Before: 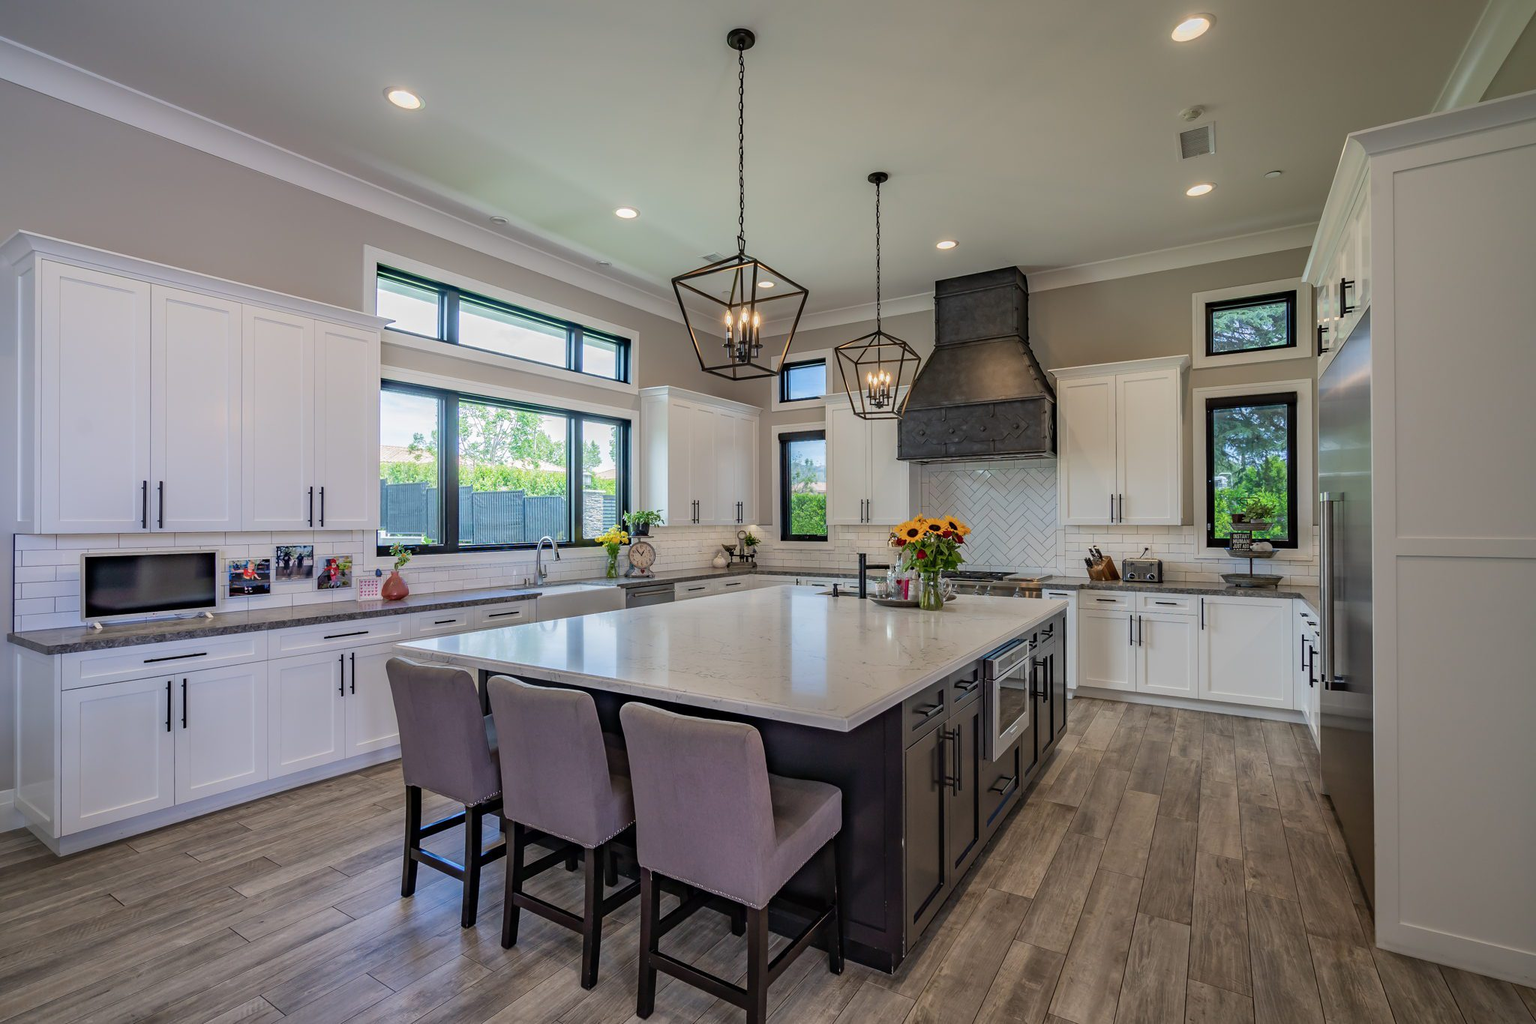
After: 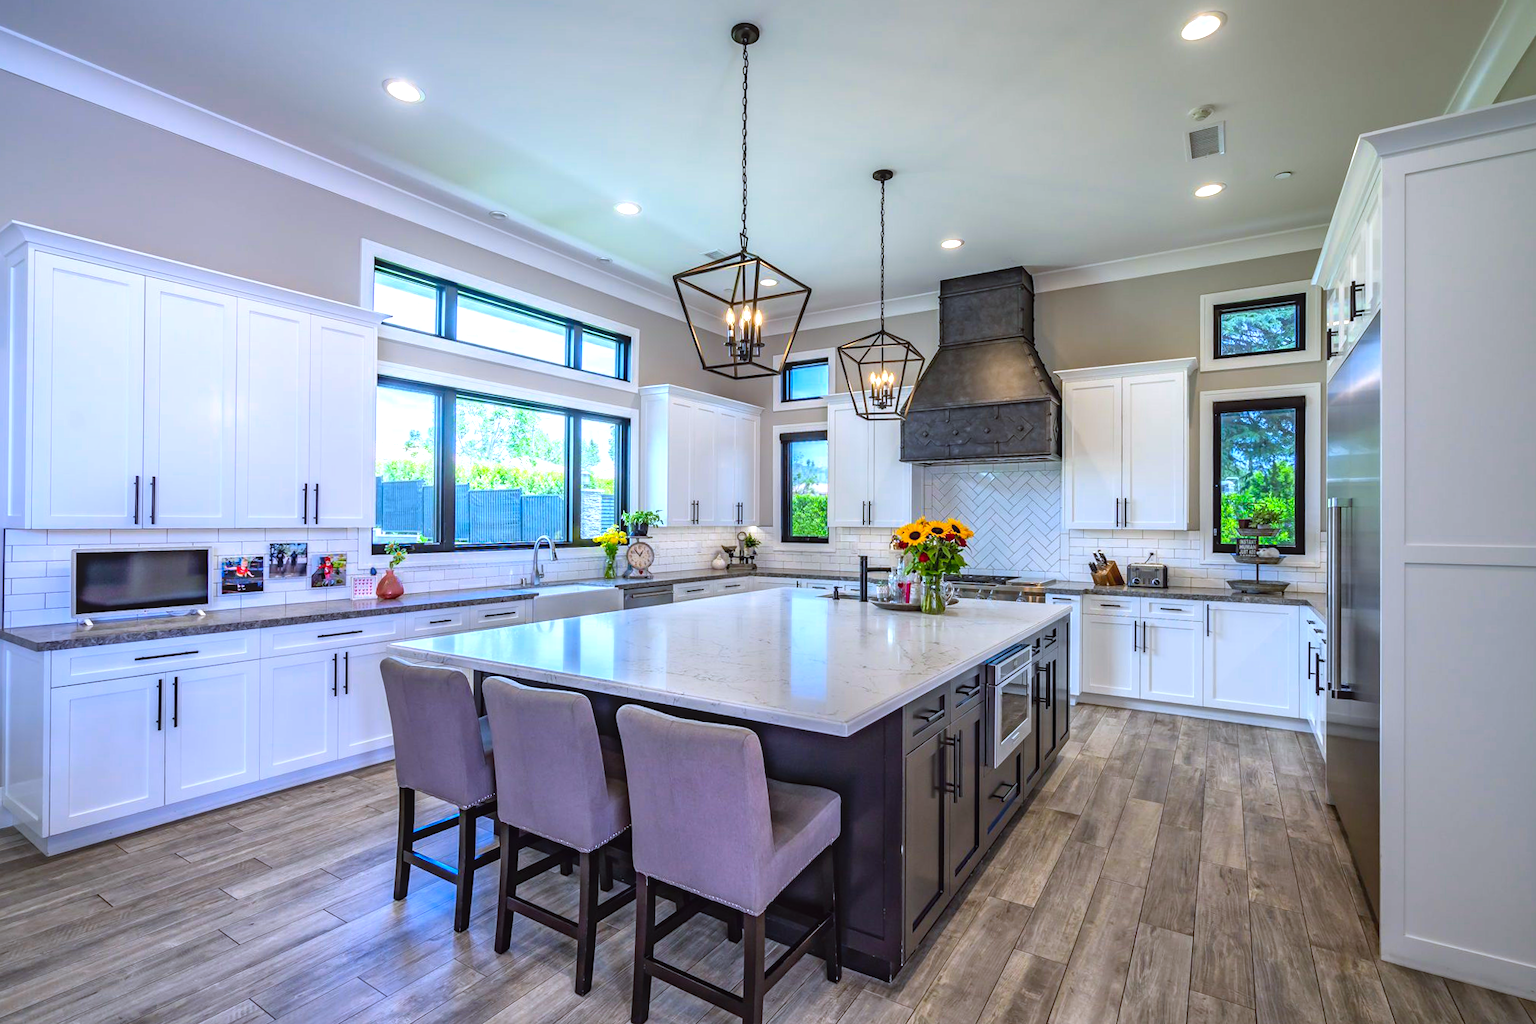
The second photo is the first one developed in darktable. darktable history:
white balance: red 0.926, green 1.003, blue 1.133
crop and rotate: angle -0.5°
local contrast: detail 110%
color zones: curves: ch0 [(0, 0.5) (0.143, 0.5) (0.286, 0.5) (0.429, 0.495) (0.571, 0.437) (0.714, 0.44) (0.857, 0.496) (1, 0.5)]
exposure: black level correction 0, exposure 0.7 EV, compensate exposure bias true, compensate highlight preservation false
color correction: highlights b* 3
color balance: lift [1, 1.001, 0.999, 1.001], gamma [1, 1.004, 1.007, 0.993], gain [1, 0.991, 0.987, 1.013], contrast 10%, output saturation 120%
